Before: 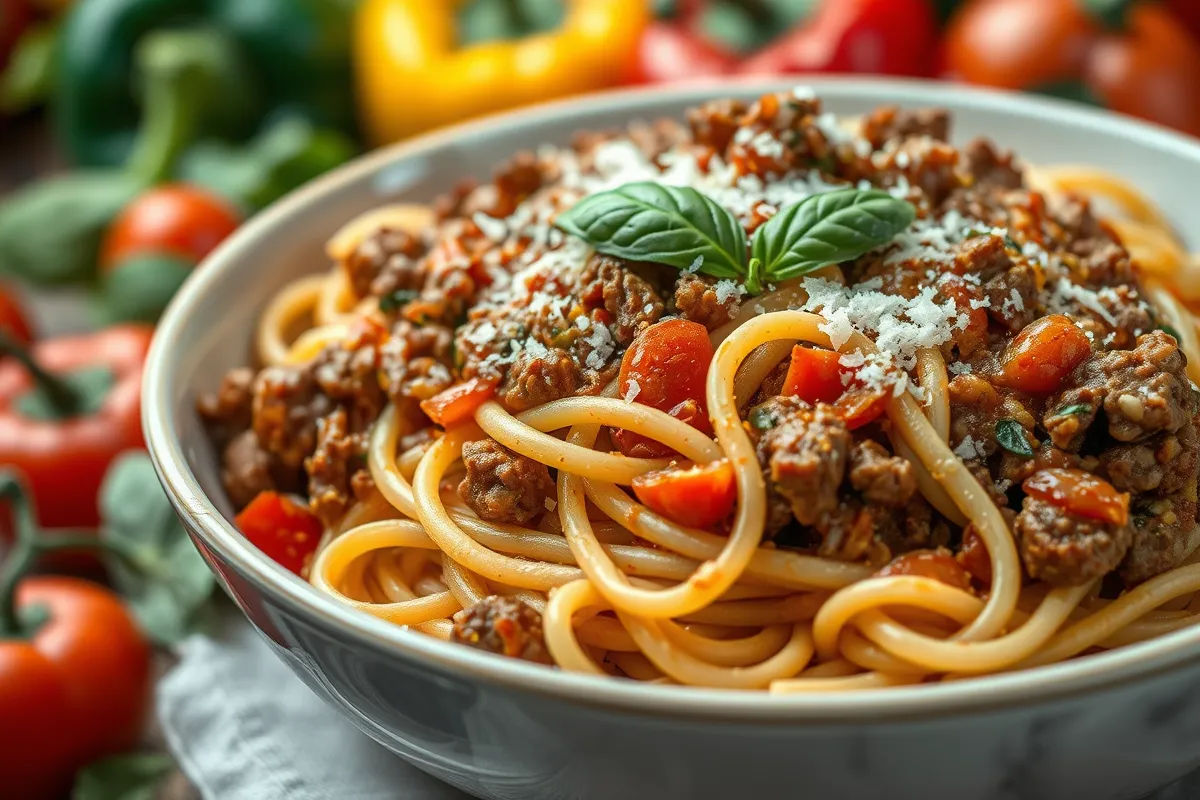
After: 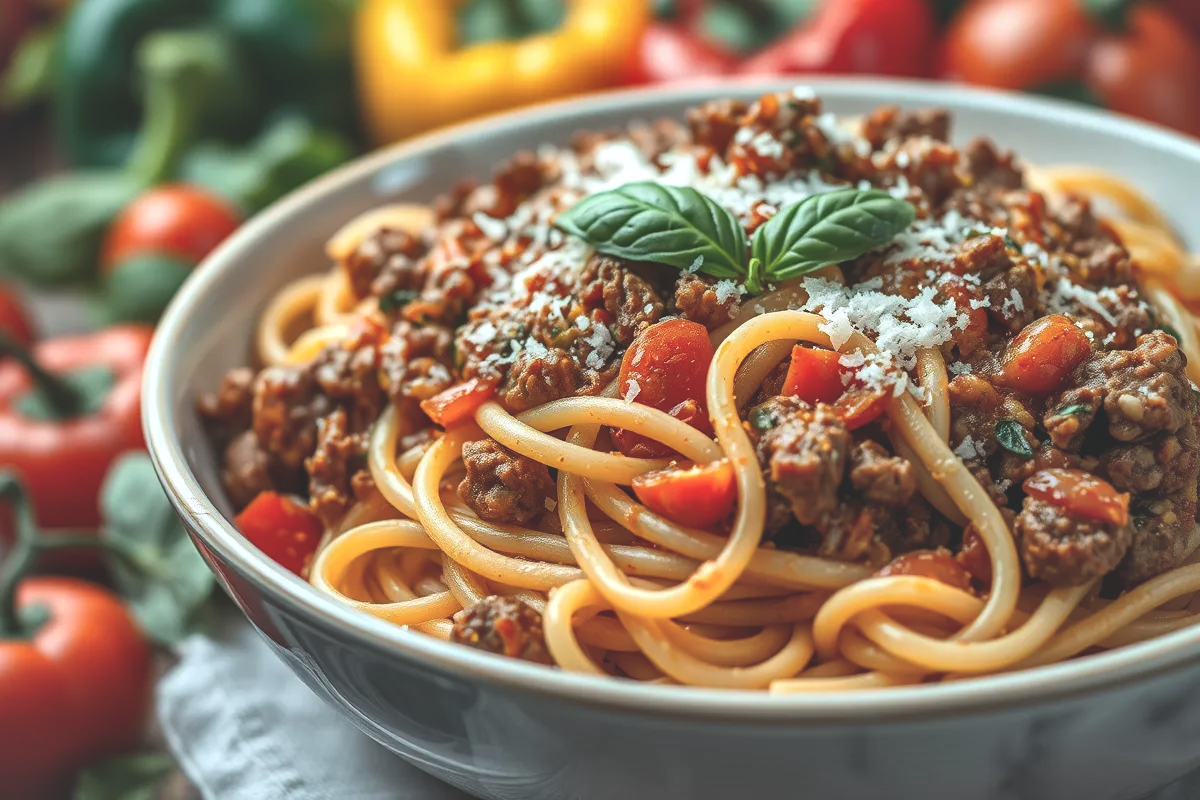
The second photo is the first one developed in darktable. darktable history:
exposure: black level correction -0.027, compensate highlight preservation false
local contrast: mode bilateral grid, contrast 20, coarseness 51, detail 132%, midtone range 0.2
color correction: highlights a* -0.135, highlights b* -5.43, shadows a* -0.139, shadows b* -0.116
shadows and highlights: soften with gaussian
